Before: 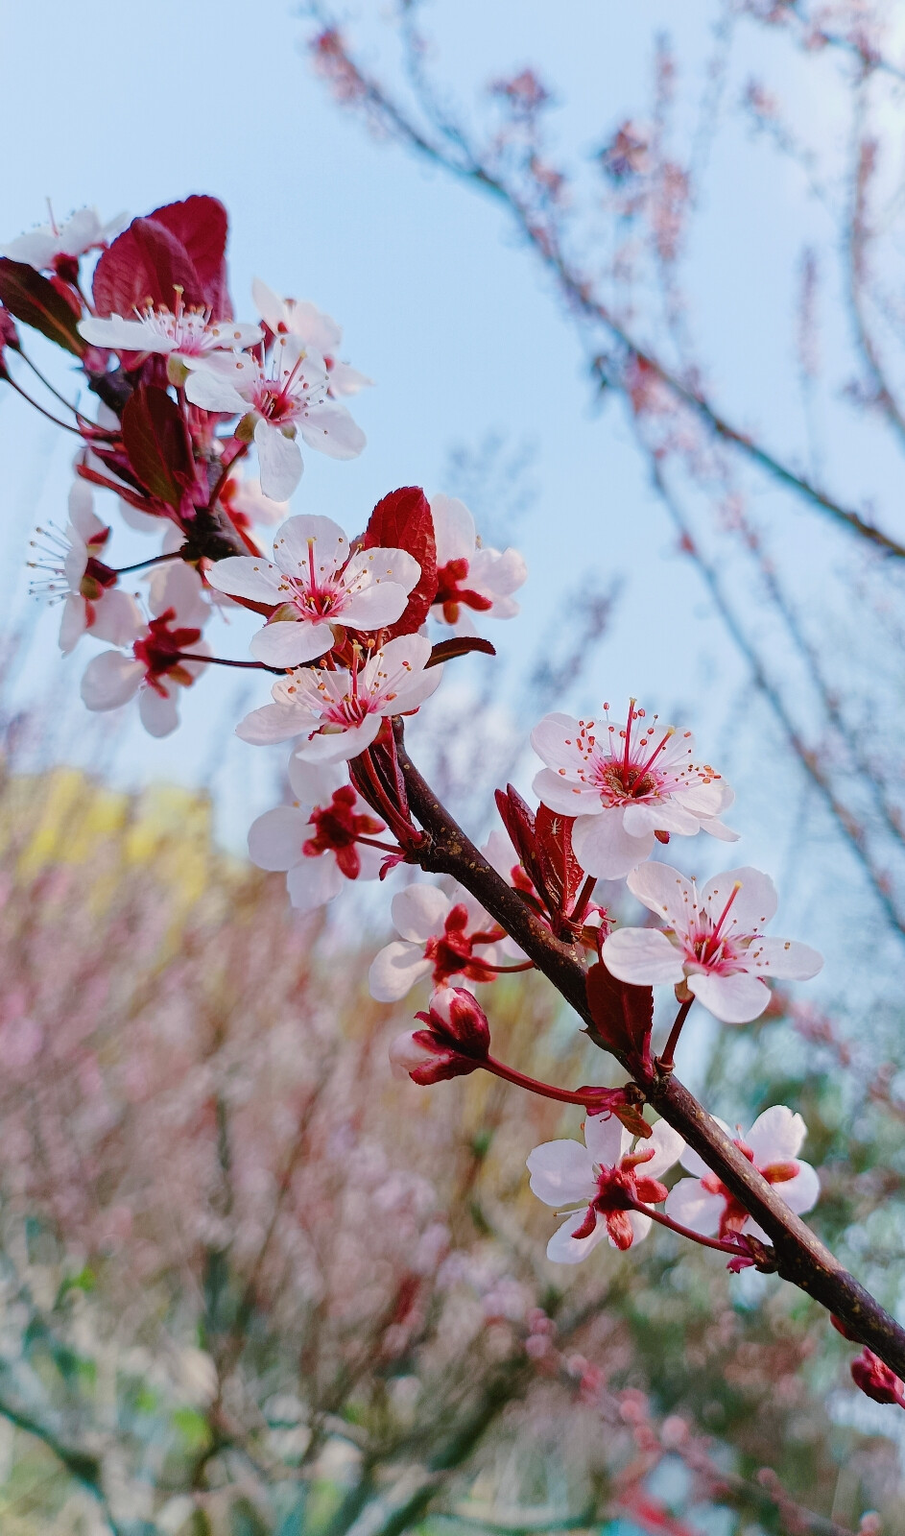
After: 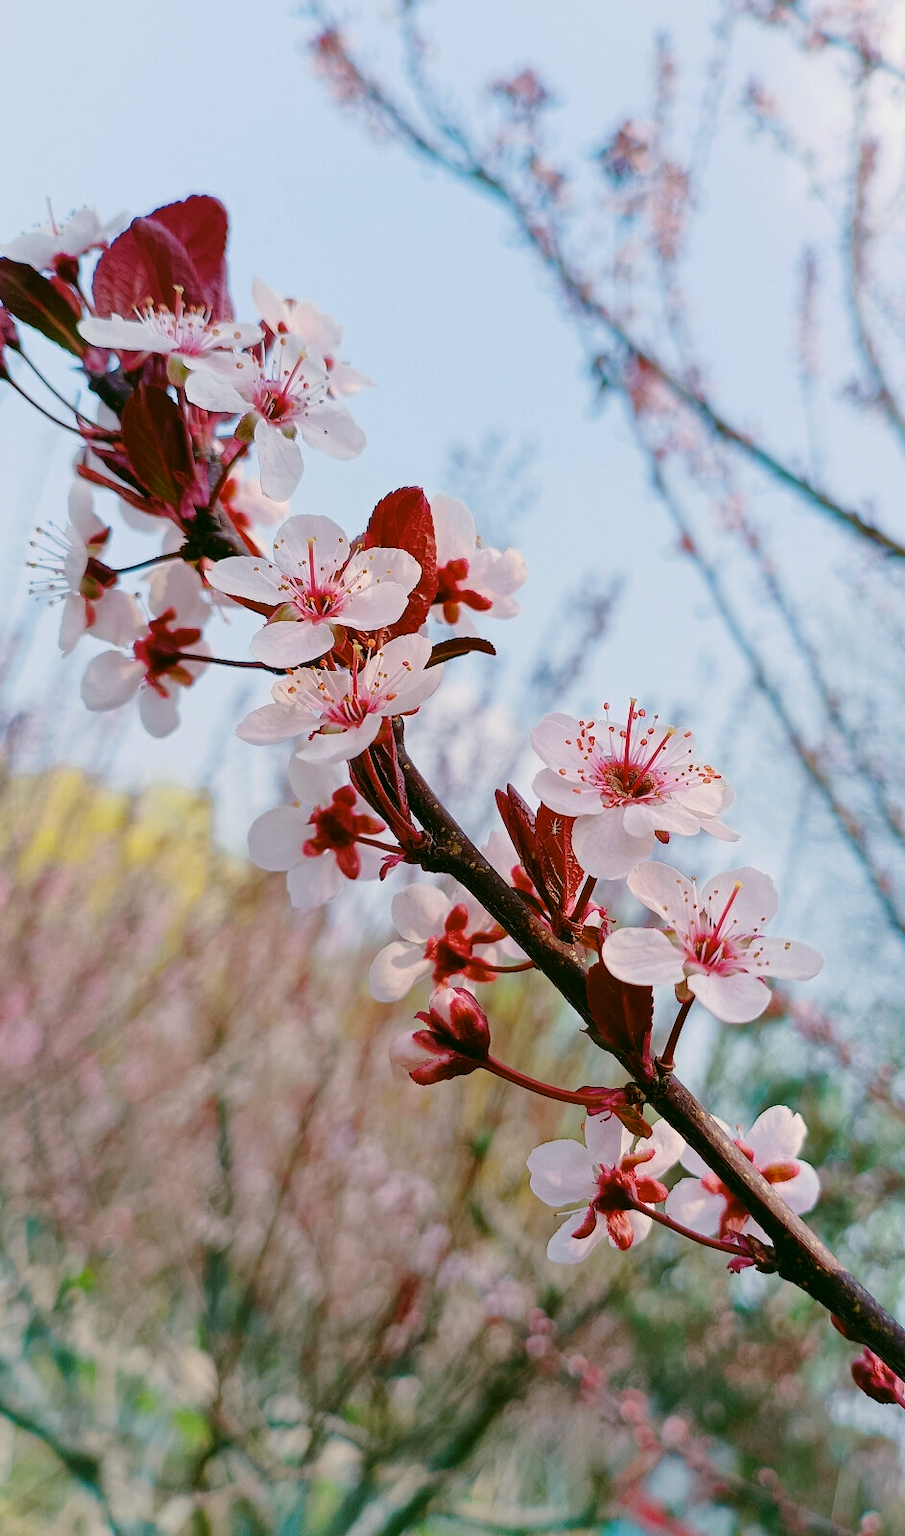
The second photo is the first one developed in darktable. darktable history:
color correction: highlights a* 4.24, highlights b* 4.95, shadows a* -7.93, shadows b* 4.97
